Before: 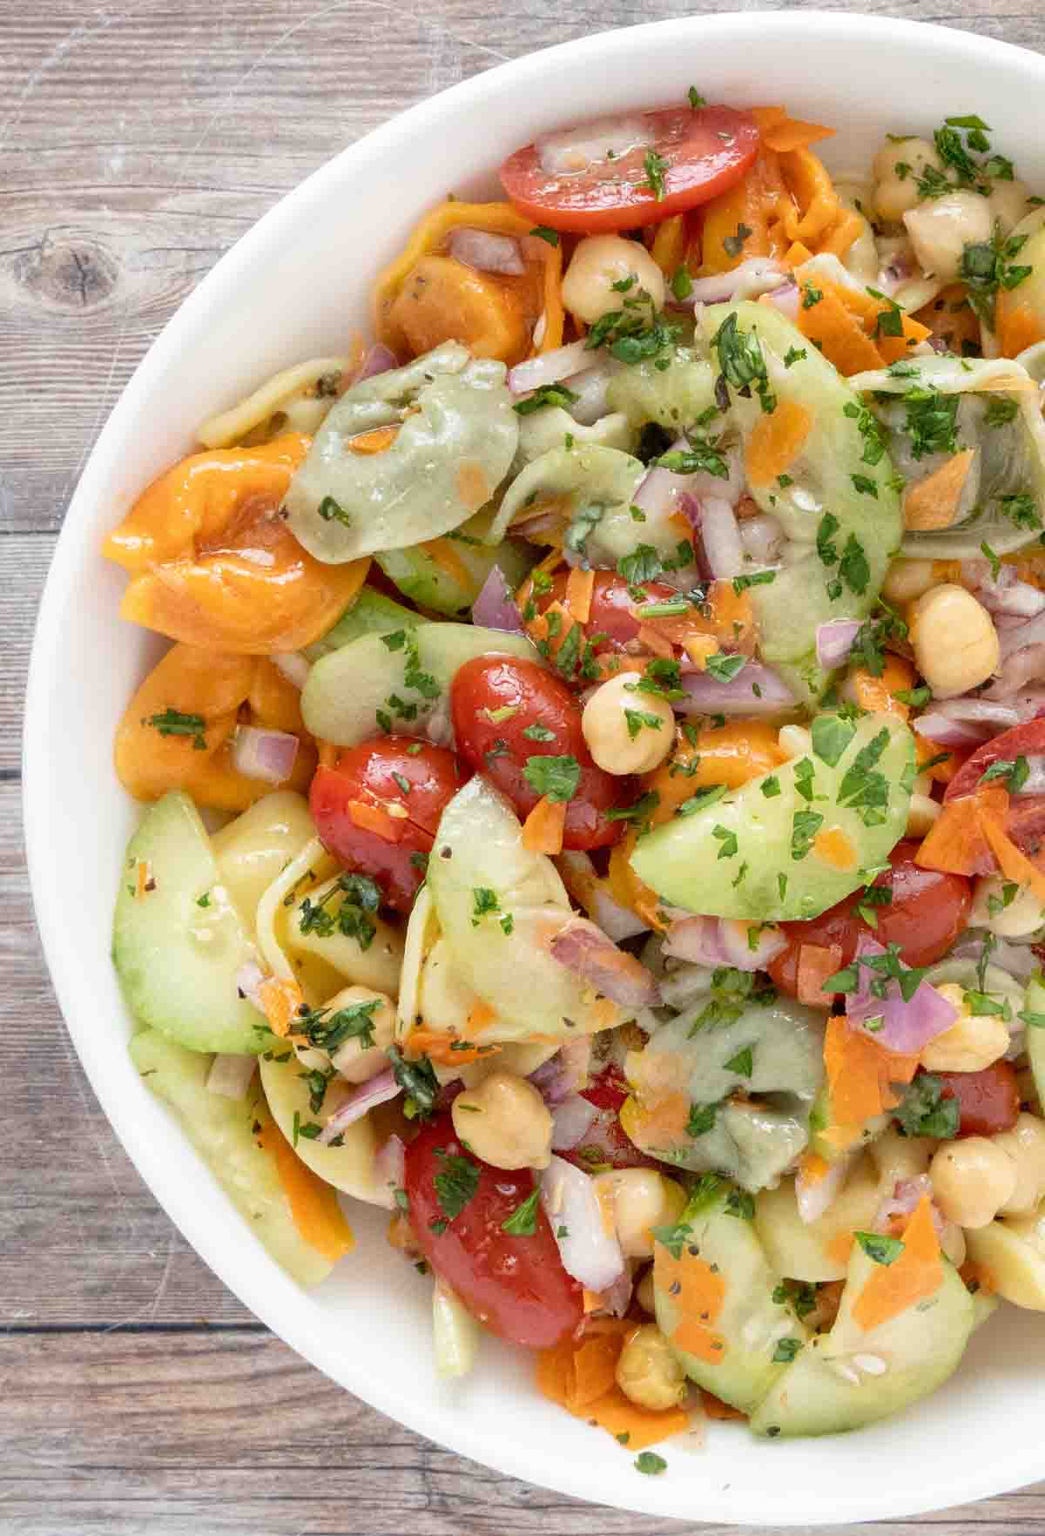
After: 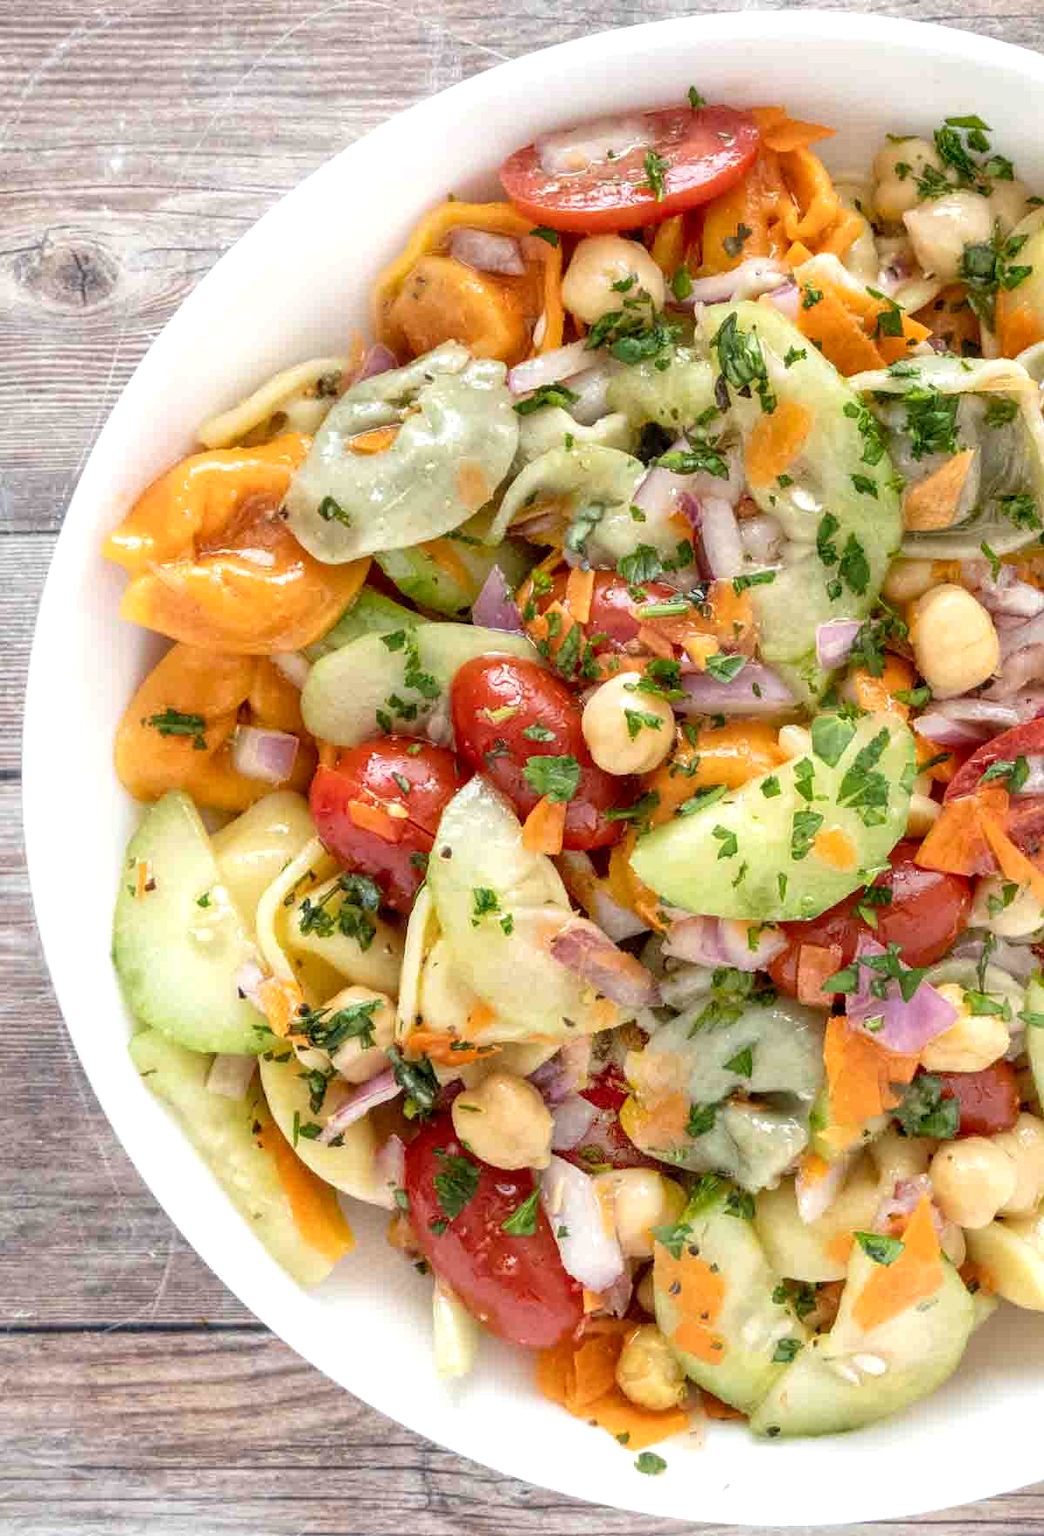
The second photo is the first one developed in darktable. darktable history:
local contrast: on, module defaults
exposure: exposure 0.203 EV, compensate highlight preservation false
